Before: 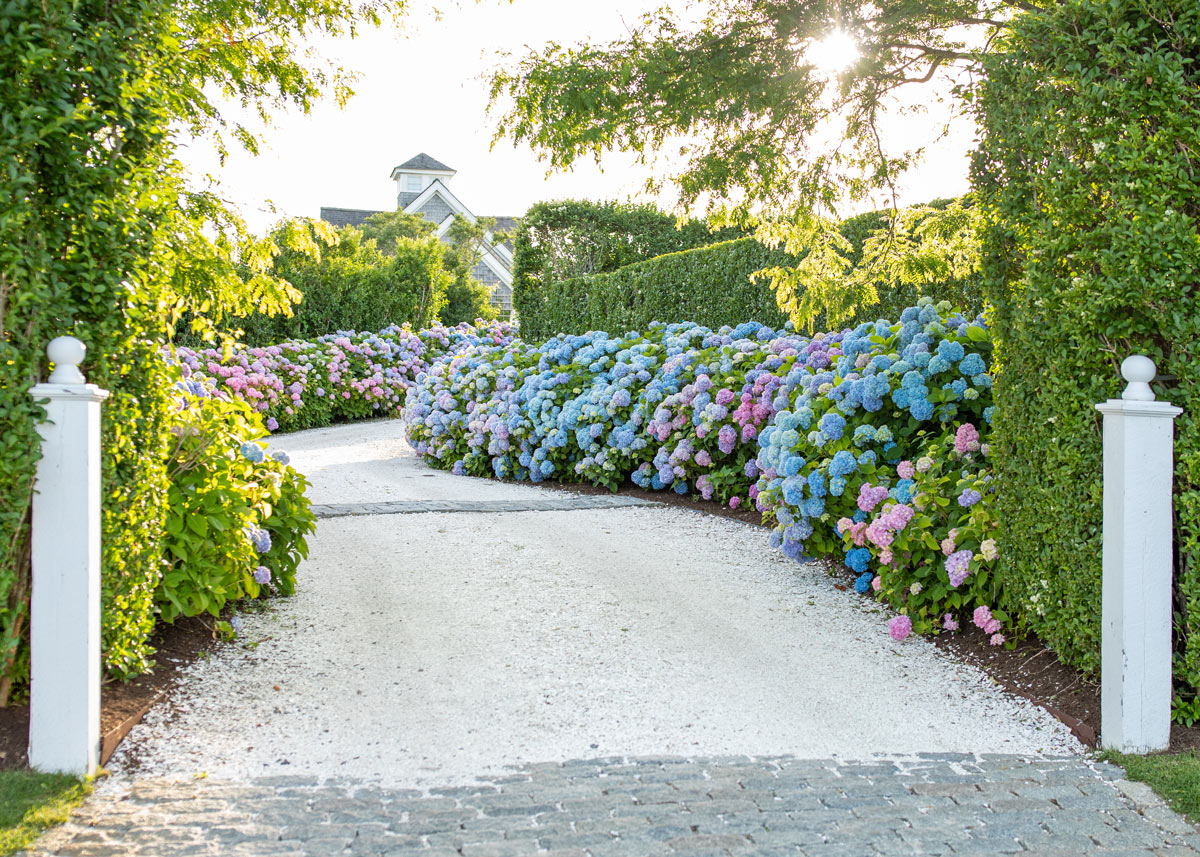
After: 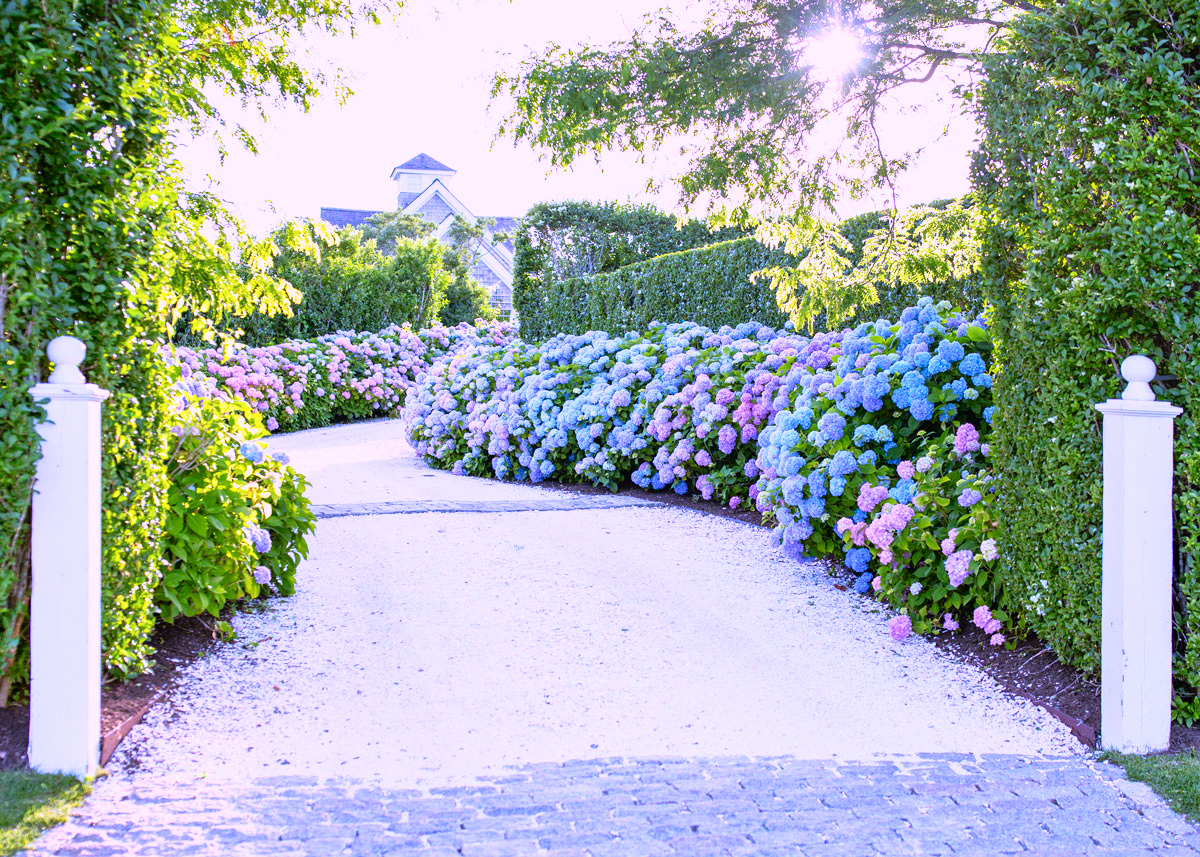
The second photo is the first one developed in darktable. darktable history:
white balance: red 0.98, blue 1.61
tone curve: curves: ch0 [(0, 0.01) (0.037, 0.032) (0.131, 0.108) (0.275, 0.286) (0.483, 0.517) (0.61, 0.661) (0.697, 0.768) (0.797, 0.876) (0.888, 0.952) (0.997, 0.995)]; ch1 [(0, 0) (0.312, 0.262) (0.425, 0.402) (0.5, 0.5) (0.527, 0.532) (0.556, 0.585) (0.683, 0.706) (0.746, 0.77) (1, 1)]; ch2 [(0, 0) (0.223, 0.185) (0.333, 0.284) (0.432, 0.4) (0.502, 0.502) (0.525, 0.527) (0.545, 0.564) (0.587, 0.613) (0.636, 0.654) (0.711, 0.729) (0.845, 0.855) (0.998, 0.977)], color space Lab, independent channels, preserve colors none
